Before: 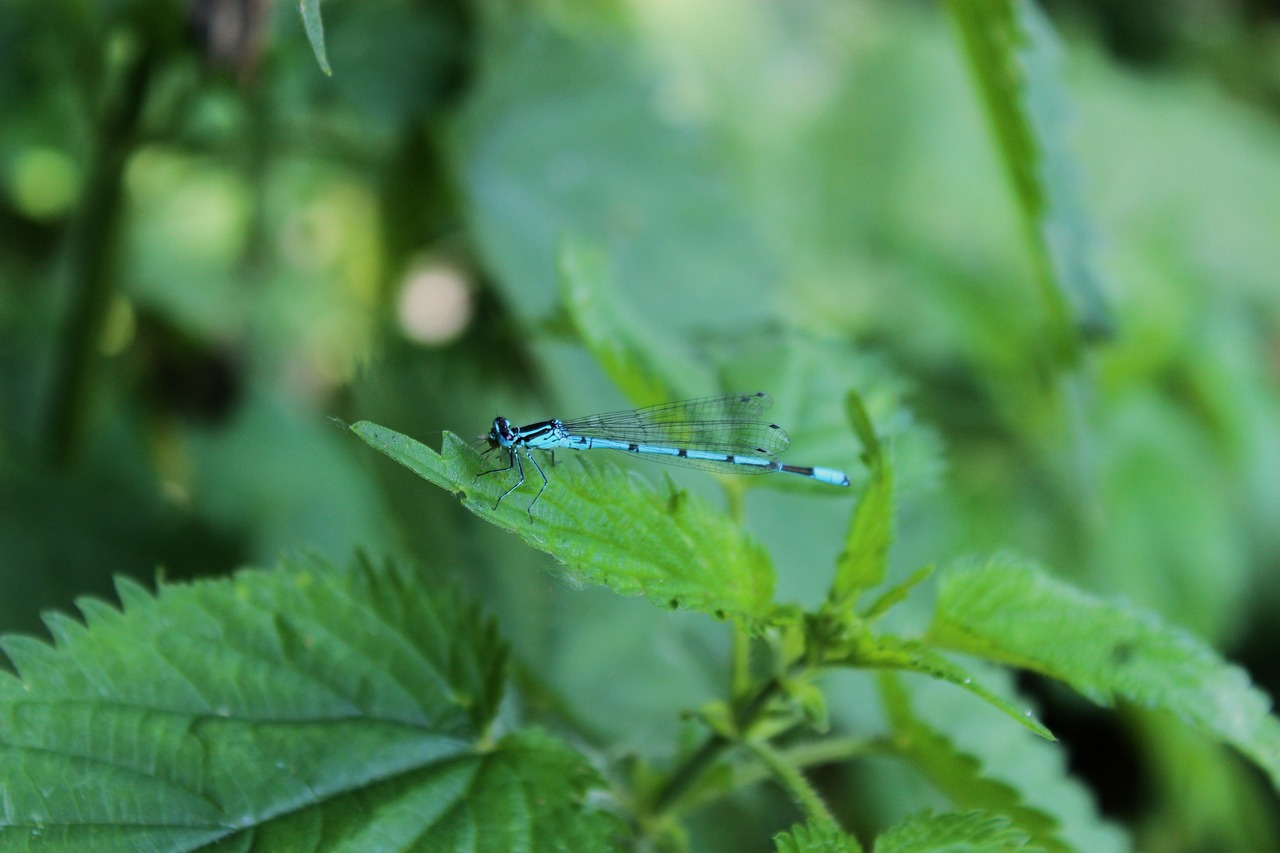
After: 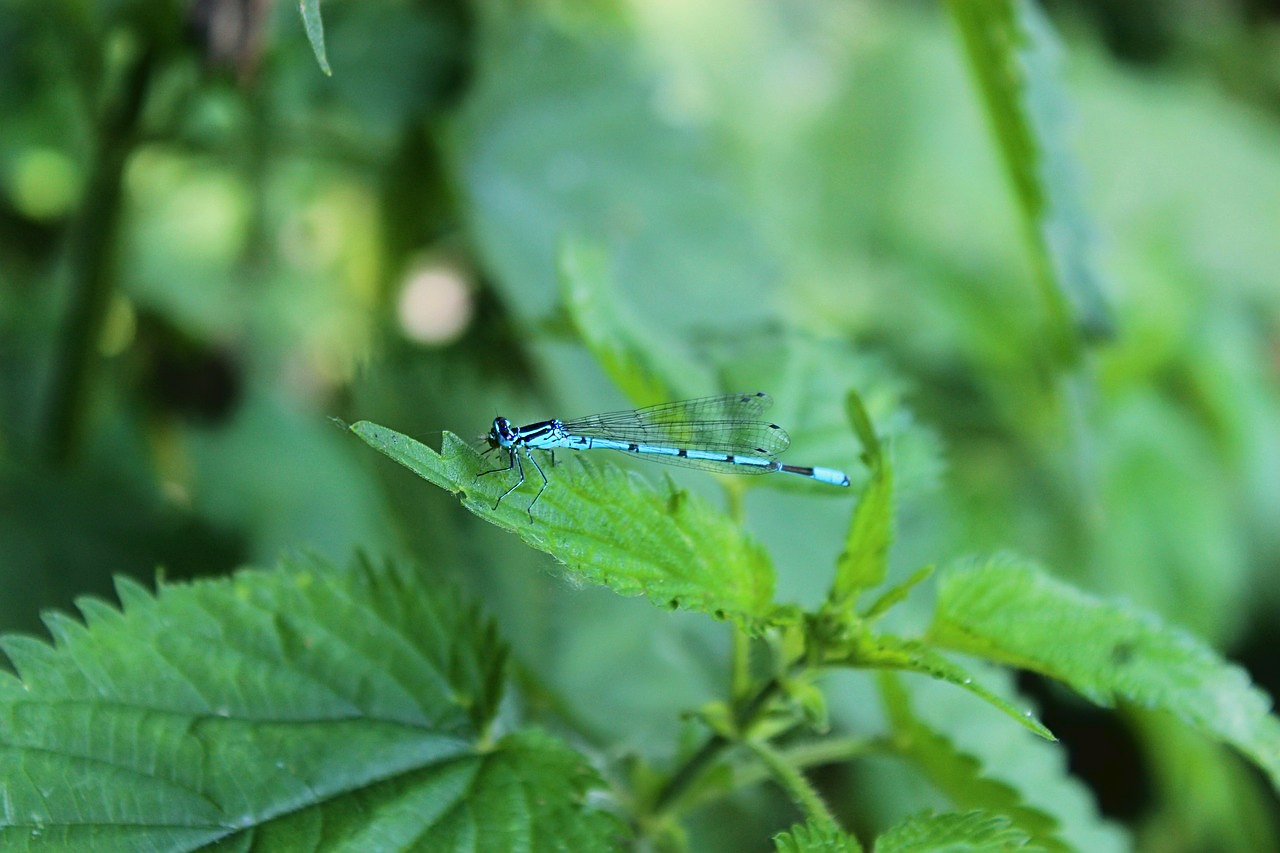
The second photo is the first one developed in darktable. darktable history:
sharpen: on, module defaults
tone curve: curves: ch0 [(0, 0) (0.003, 0.049) (0.011, 0.051) (0.025, 0.055) (0.044, 0.065) (0.069, 0.081) (0.1, 0.11) (0.136, 0.15) (0.177, 0.195) (0.224, 0.242) (0.277, 0.308) (0.335, 0.375) (0.399, 0.436) (0.468, 0.5) (0.543, 0.574) (0.623, 0.665) (0.709, 0.761) (0.801, 0.851) (0.898, 0.933) (1, 1)], color space Lab, linked channels, preserve colors none
